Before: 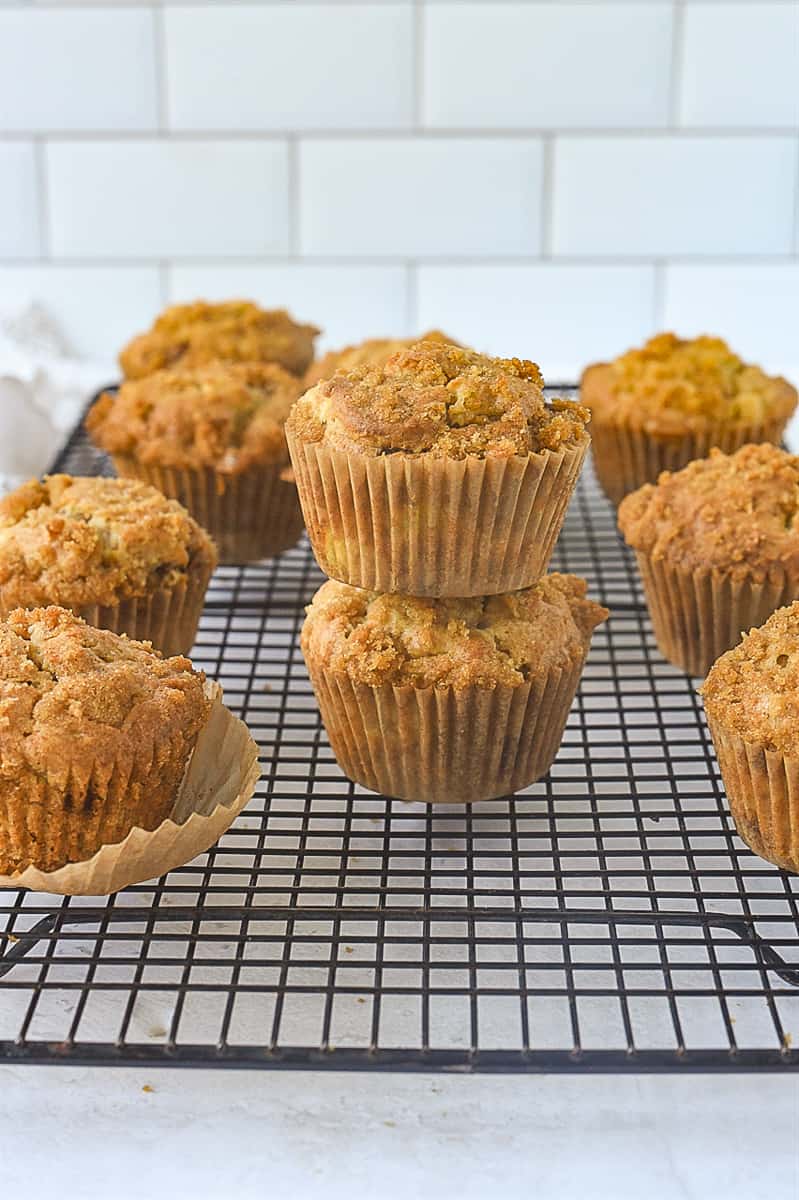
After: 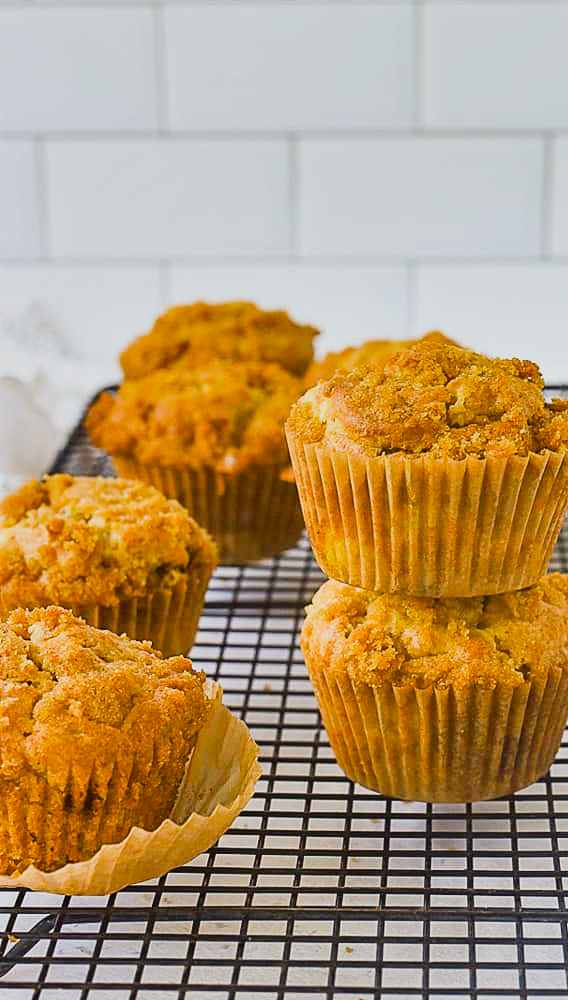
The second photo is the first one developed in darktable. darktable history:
exposure: exposure 0.367 EV, compensate highlight preservation false
crop: right 28.885%, bottom 16.626%
shadows and highlights: low approximation 0.01, soften with gaussian
sigmoid: on, module defaults
color balance rgb: perceptual saturation grading › global saturation 30%, global vibrance 20%
